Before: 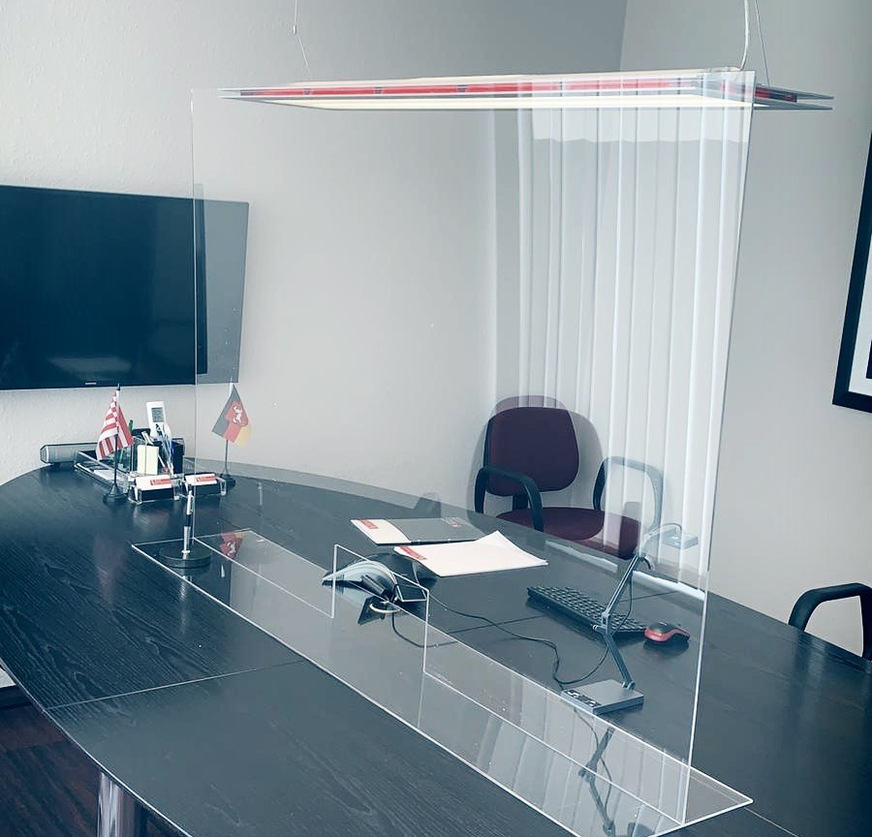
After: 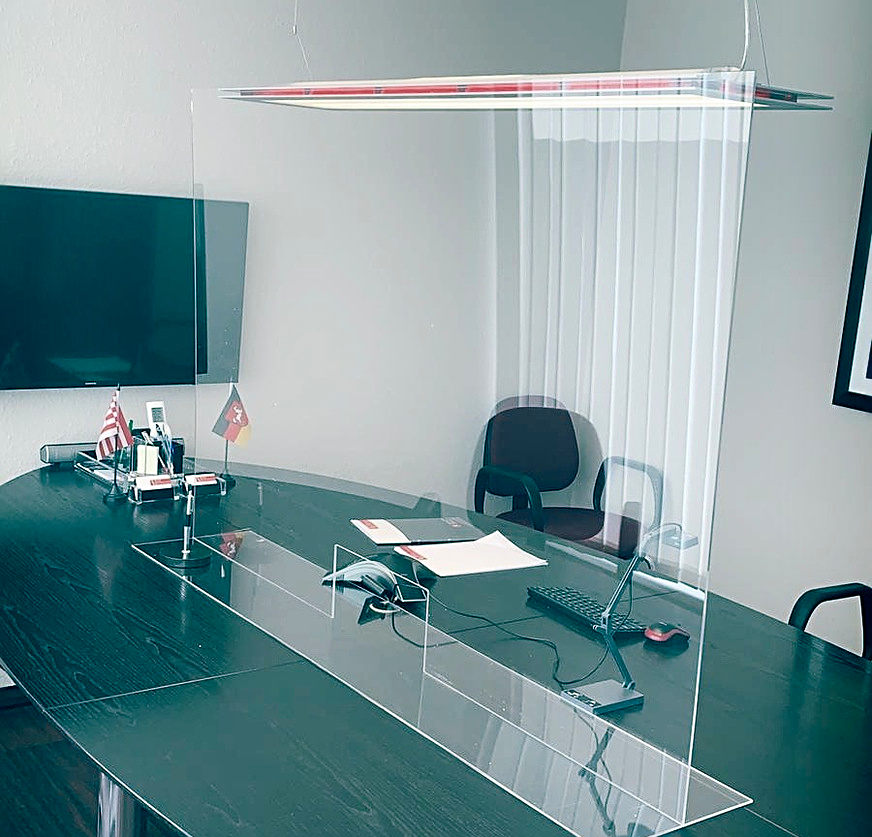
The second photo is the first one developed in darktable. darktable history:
color balance rgb: shadows lift › chroma 11.732%, shadows lift › hue 132°, linear chroma grading › shadows 15.327%, perceptual saturation grading › global saturation 14.633%
sharpen: radius 2.187, amount 0.381, threshold 0.245
